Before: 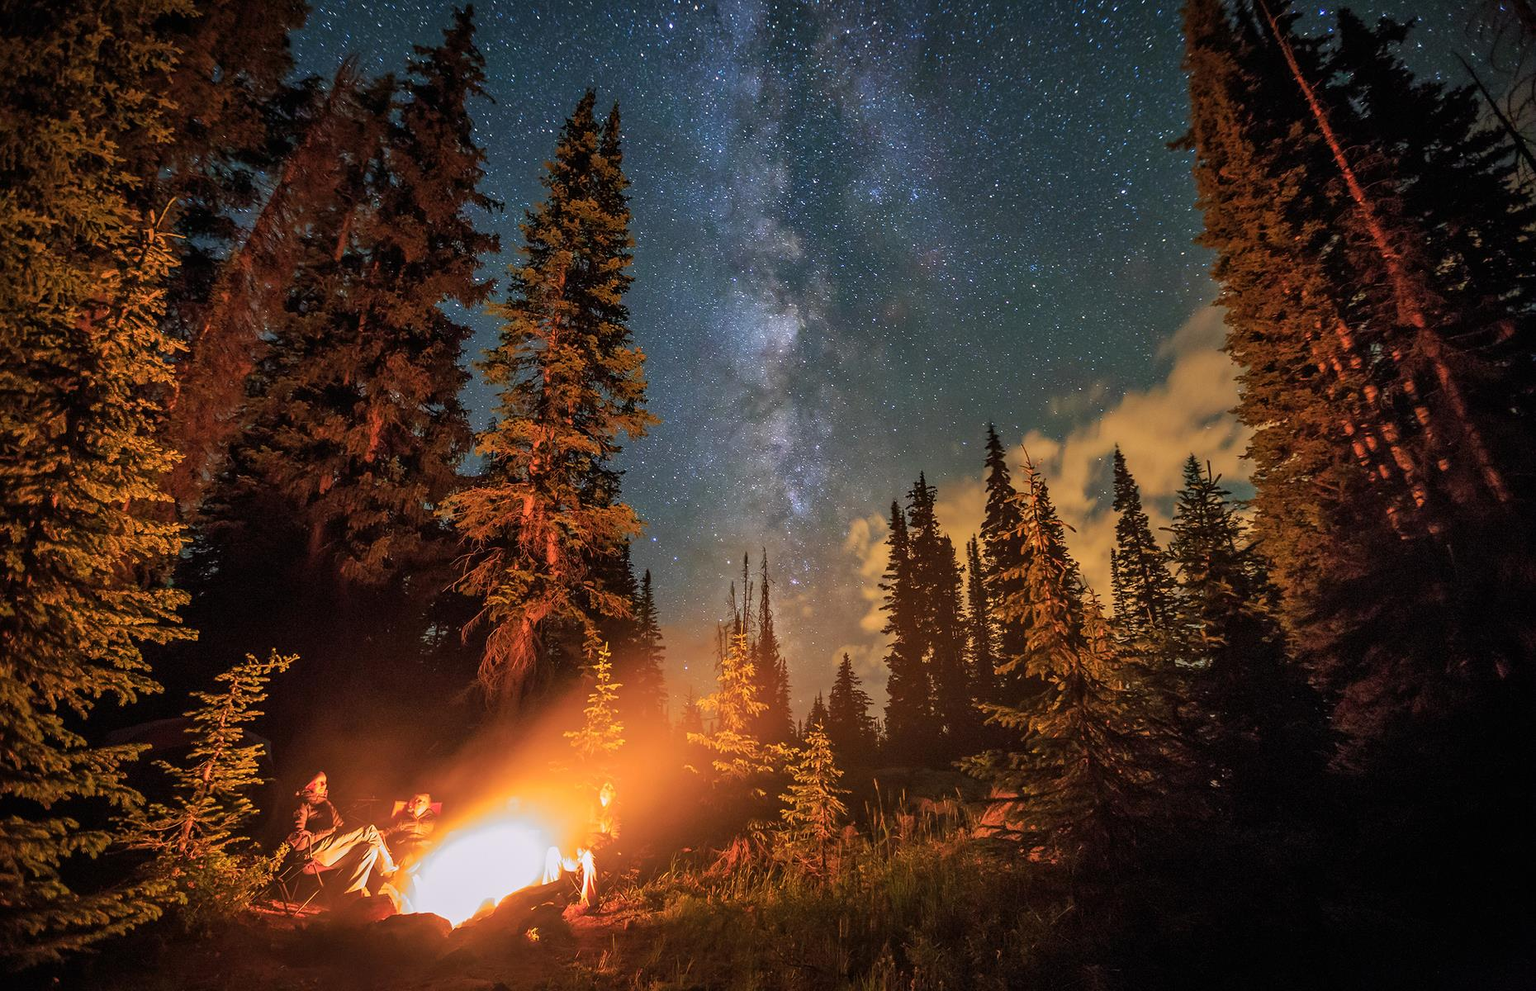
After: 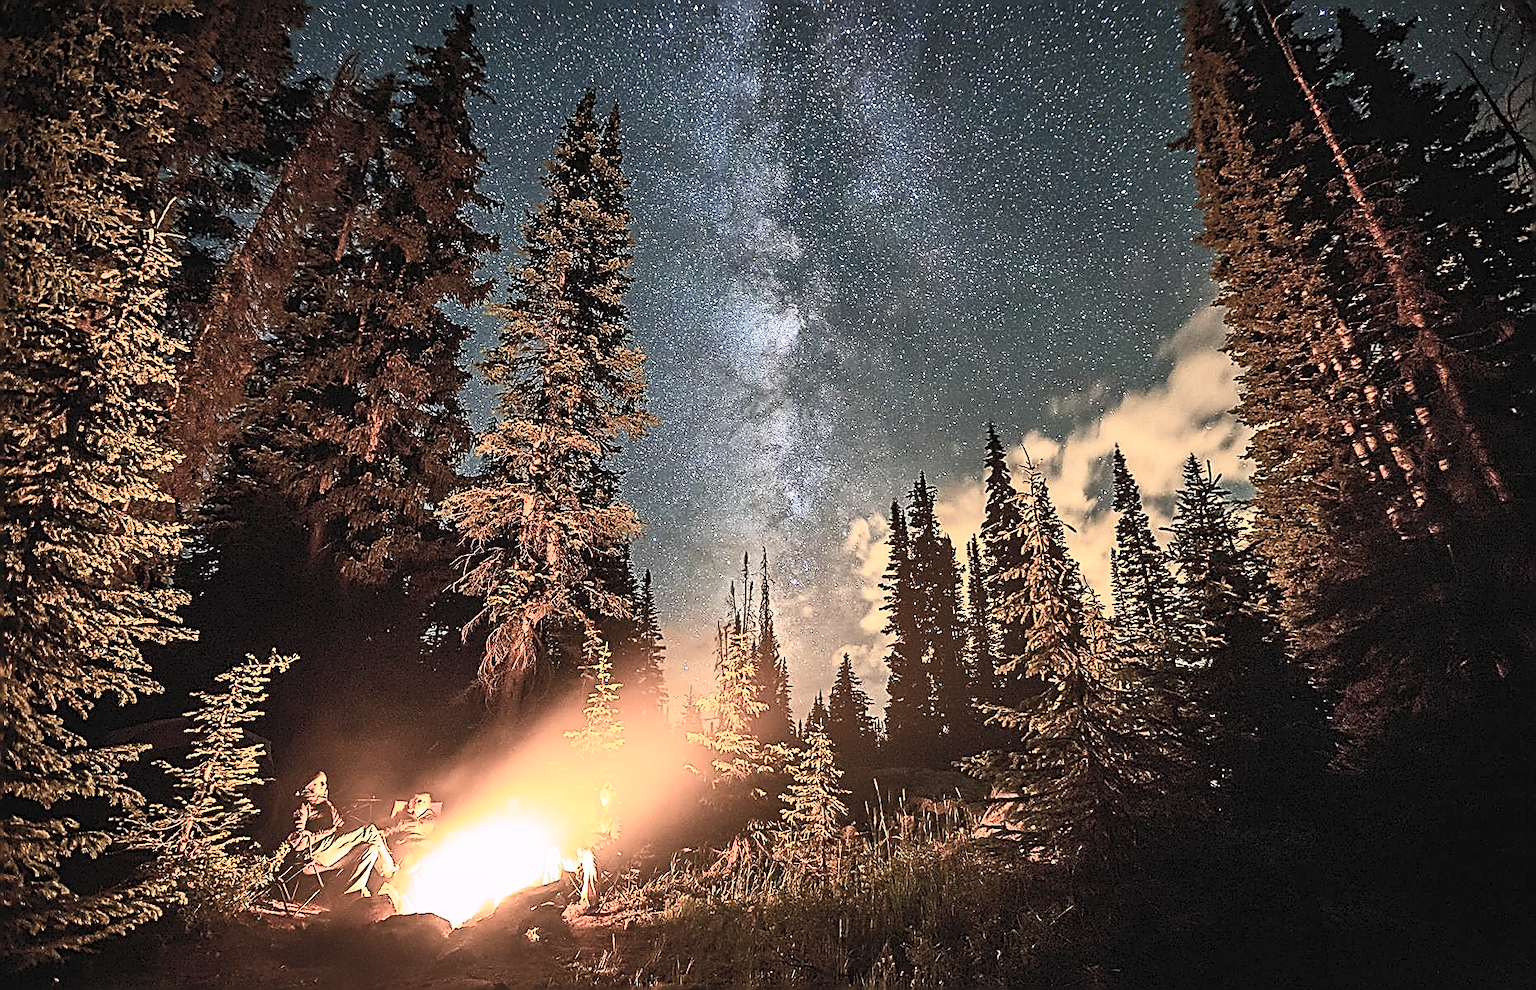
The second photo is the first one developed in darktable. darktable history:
contrast brightness saturation: contrast 0.554, brightness 0.571, saturation -0.327
sharpen: amount 1.991
